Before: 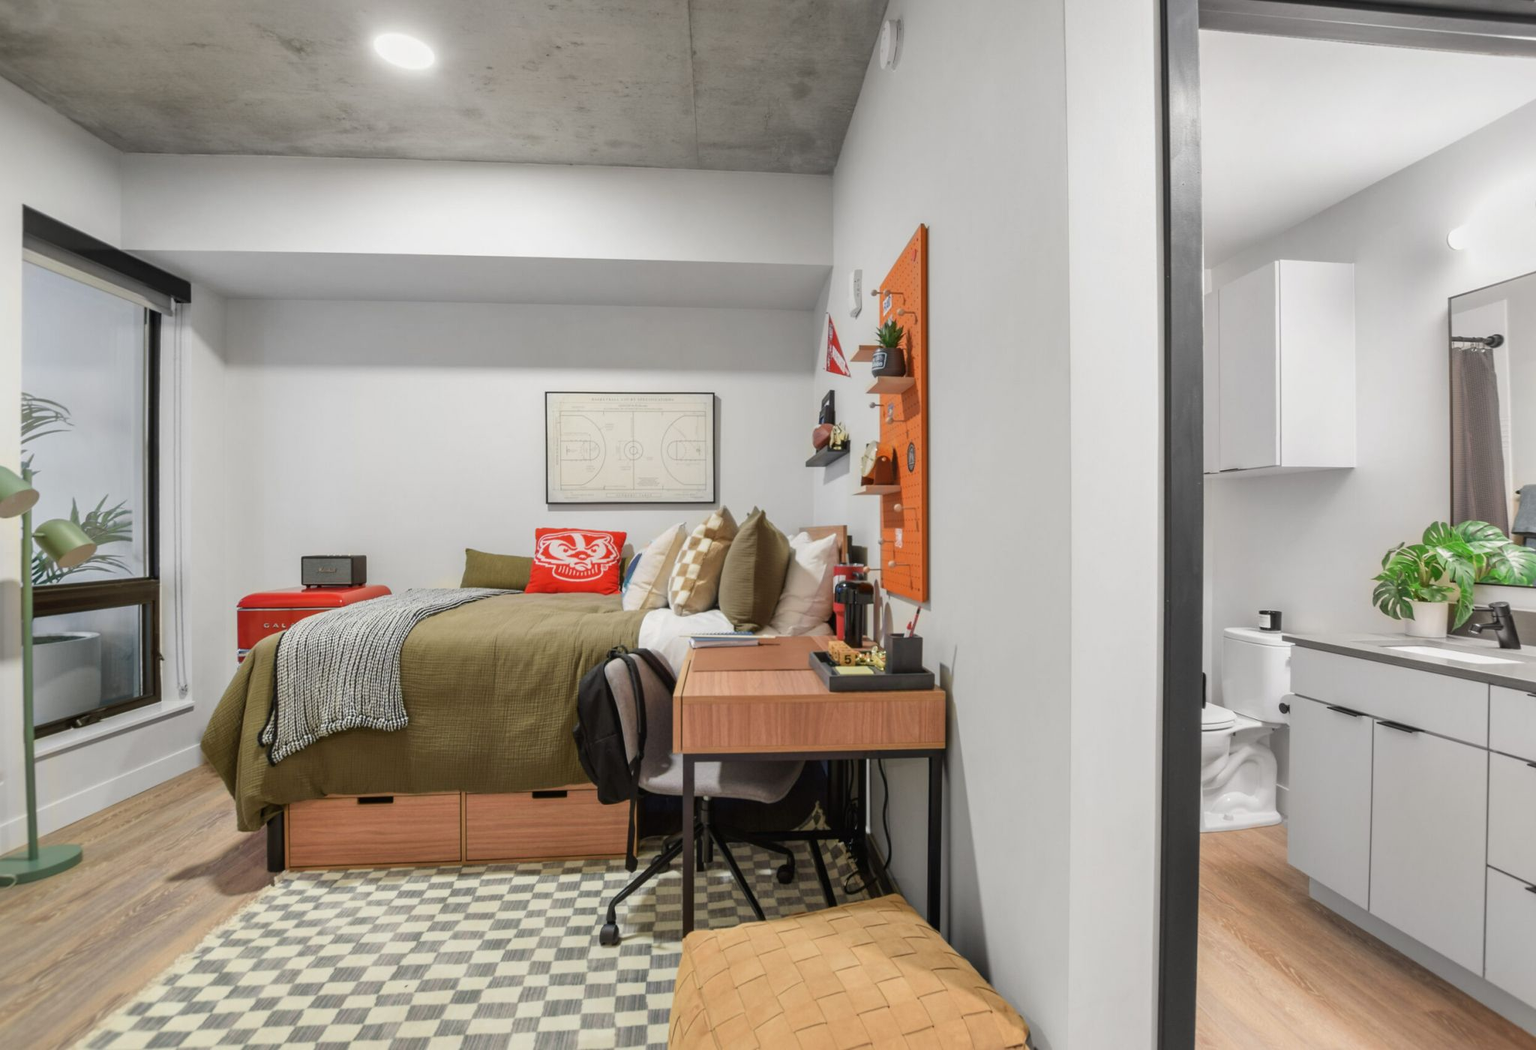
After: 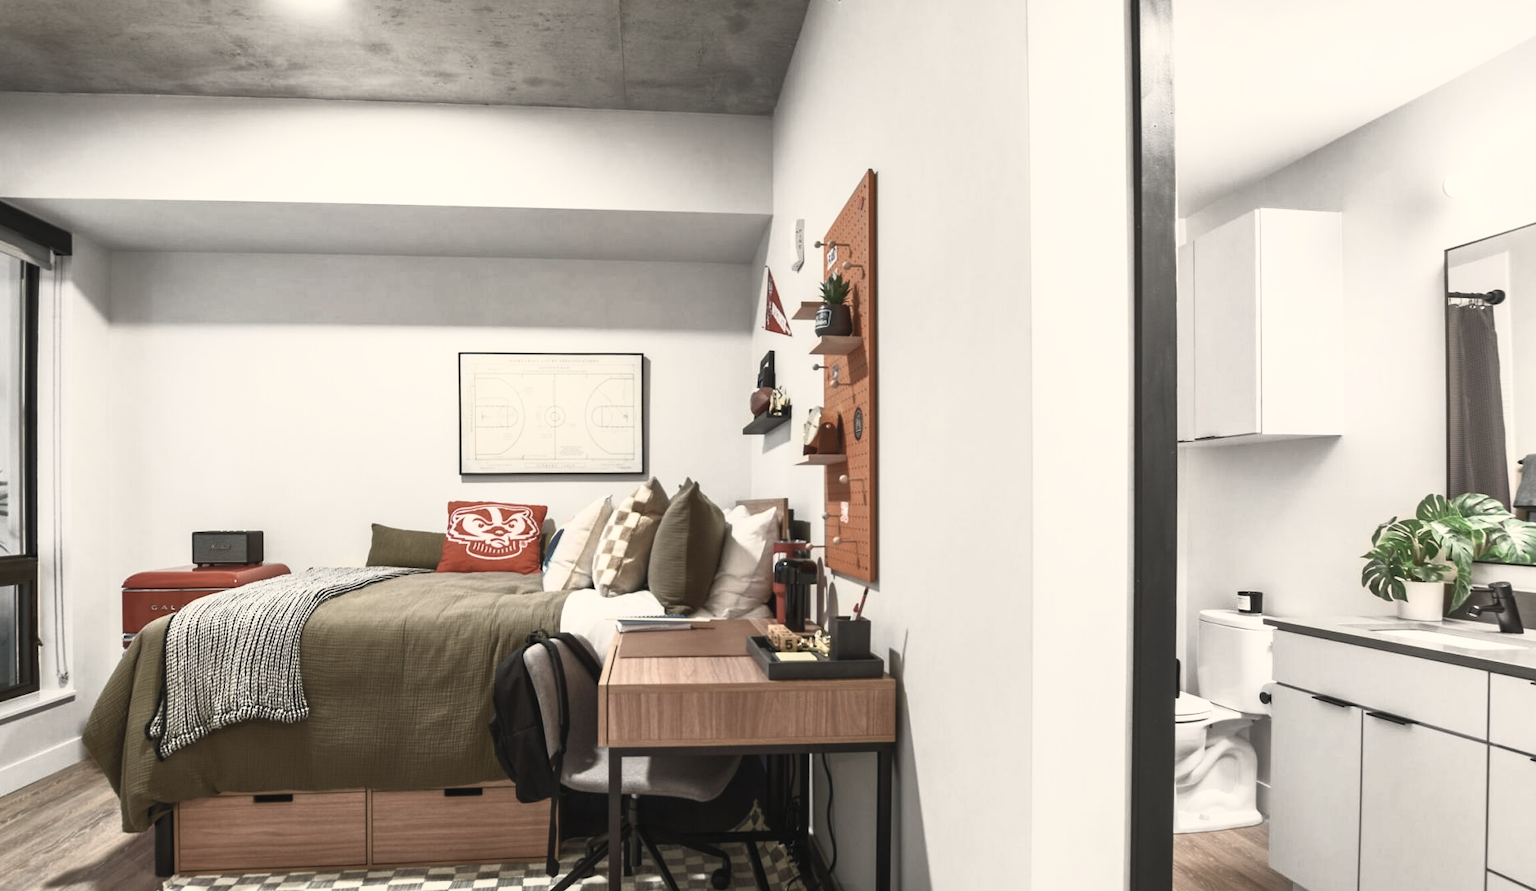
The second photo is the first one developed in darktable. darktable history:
crop: left 8.155%, top 6.611%, bottom 15.385%
rgb curve: curves: ch0 [(0, 0) (0.415, 0.237) (1, 1)]
vibrance: vibrance 0%
white balance: red 1.045, blue 0.932
contrast brightness saturation: contrast 0.57, brightness 0.57, saturation -0.34
